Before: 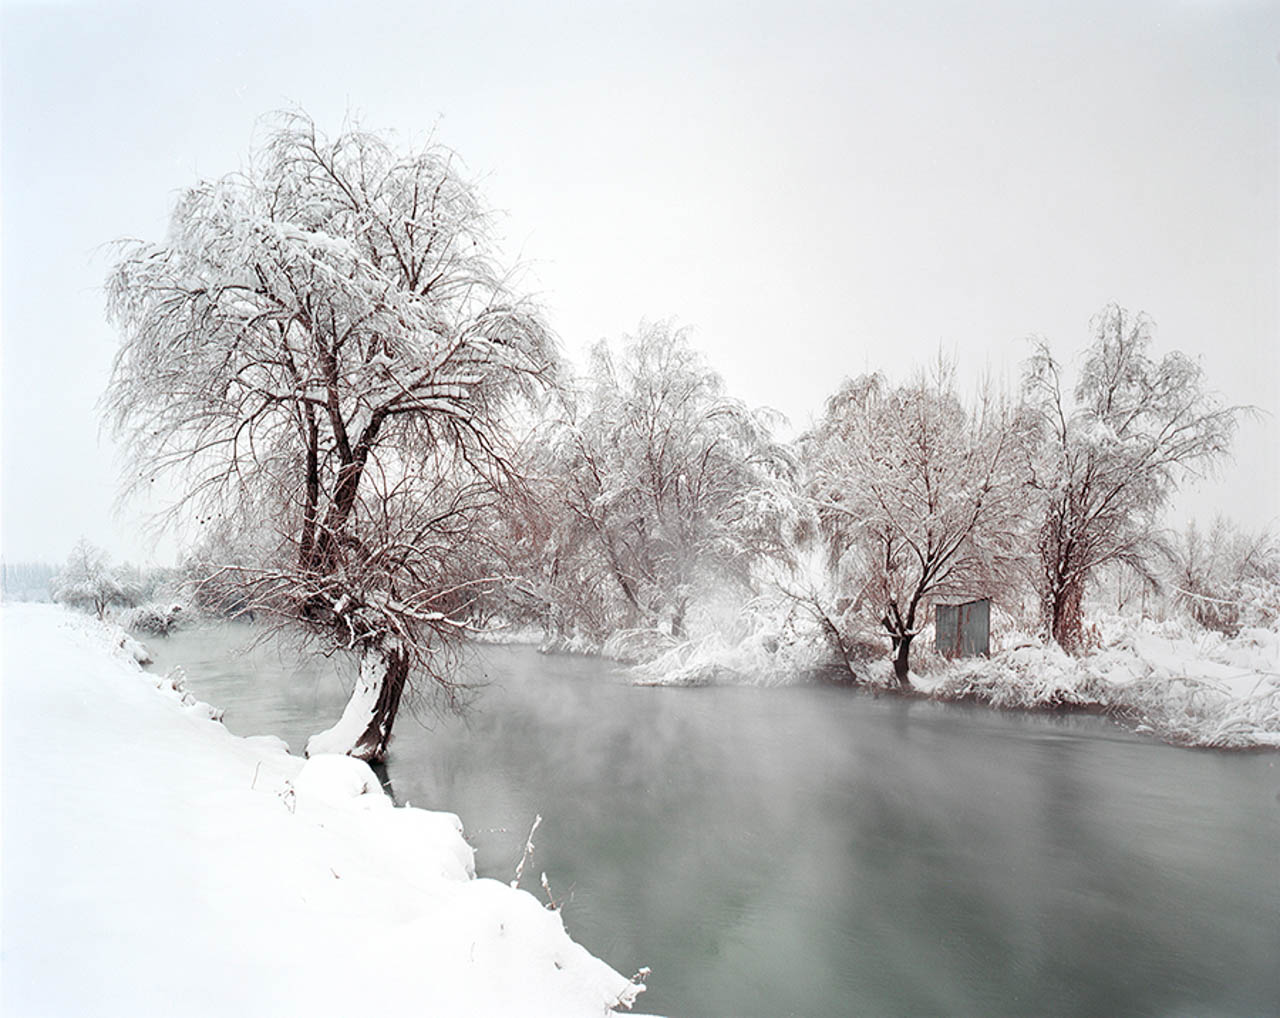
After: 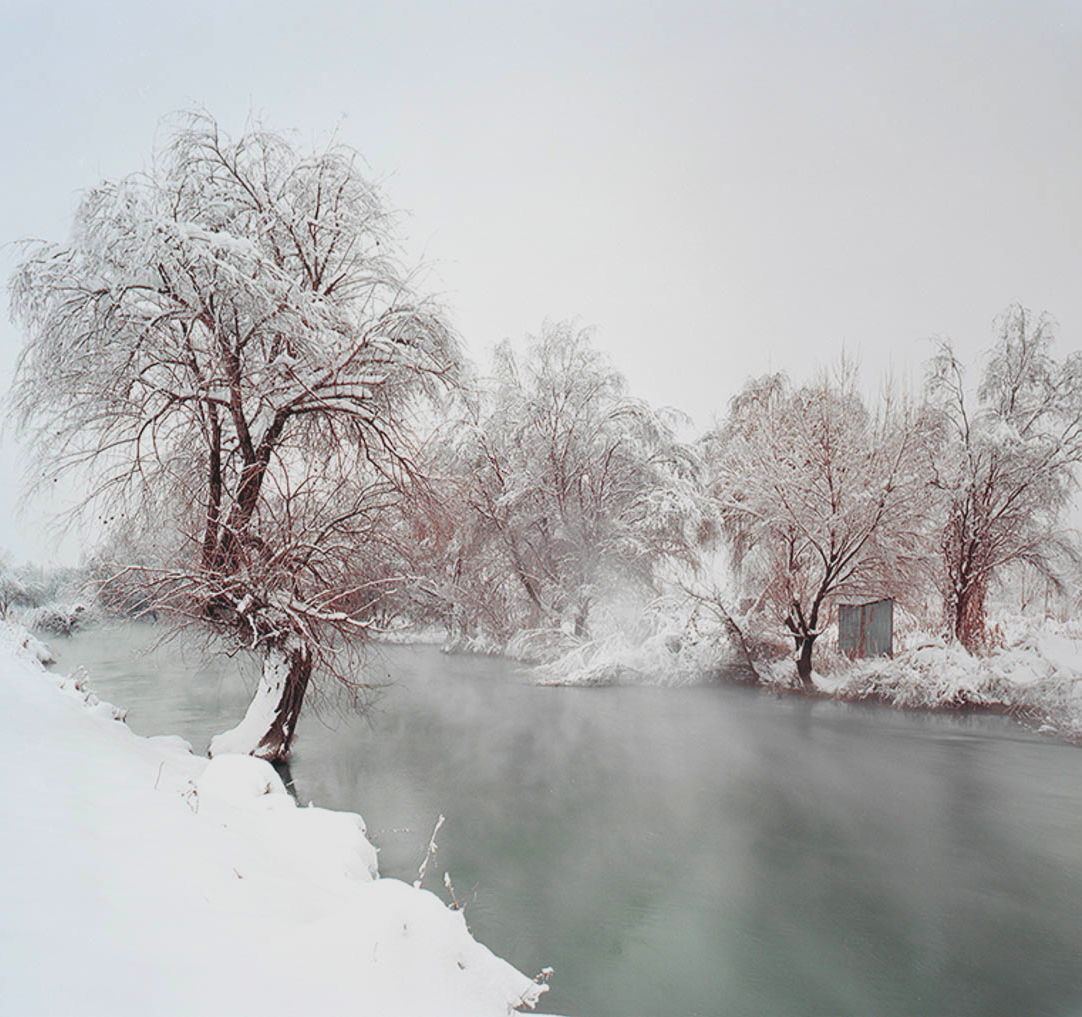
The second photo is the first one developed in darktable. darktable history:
crop: left 7.603%, right 7.861%
contrast brightness saturation: contrast -0.192, saturation 0.187
